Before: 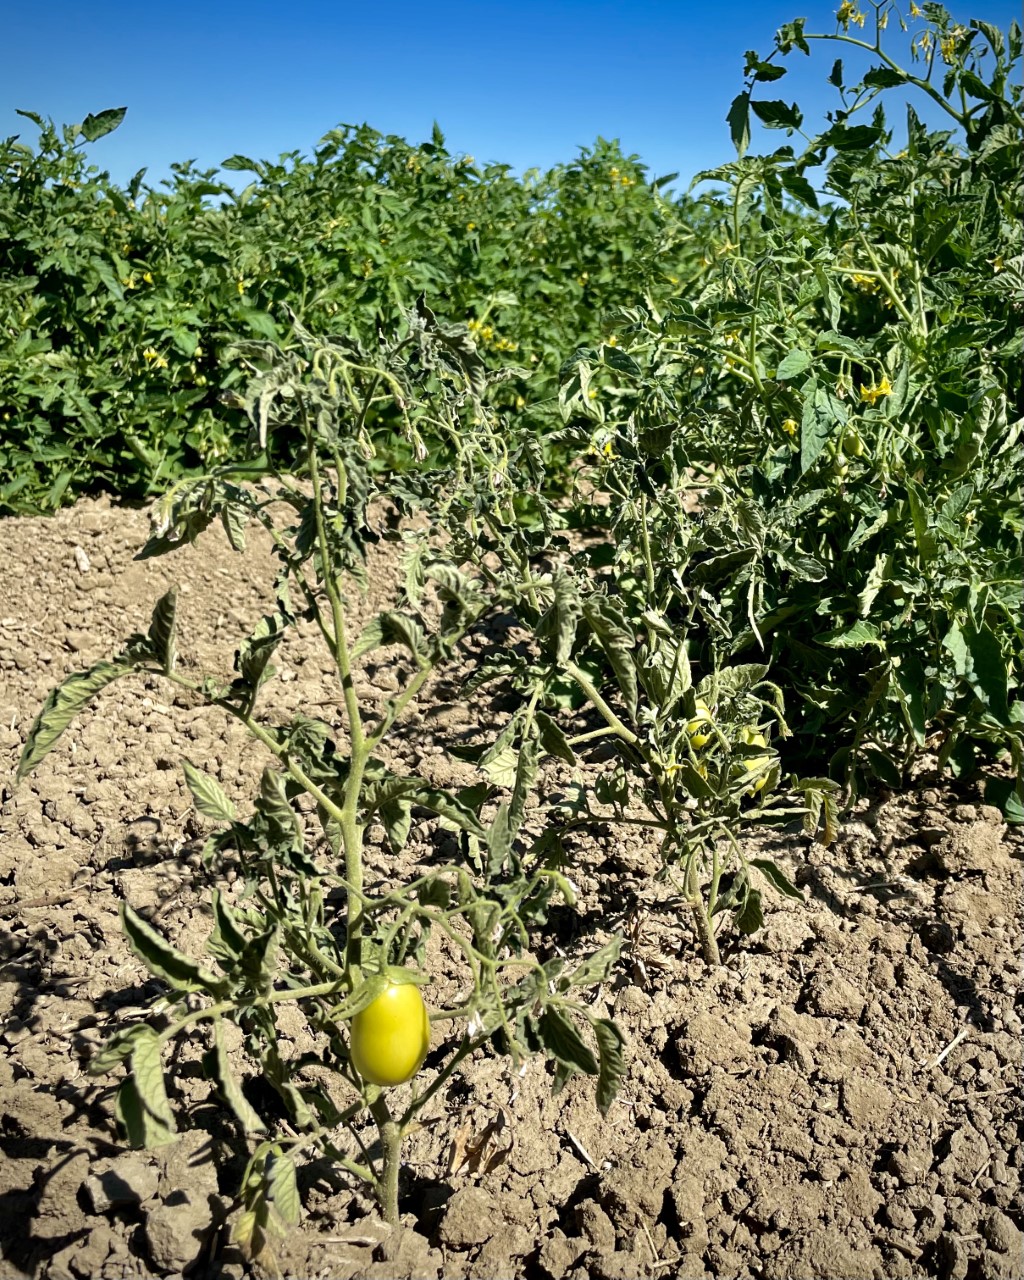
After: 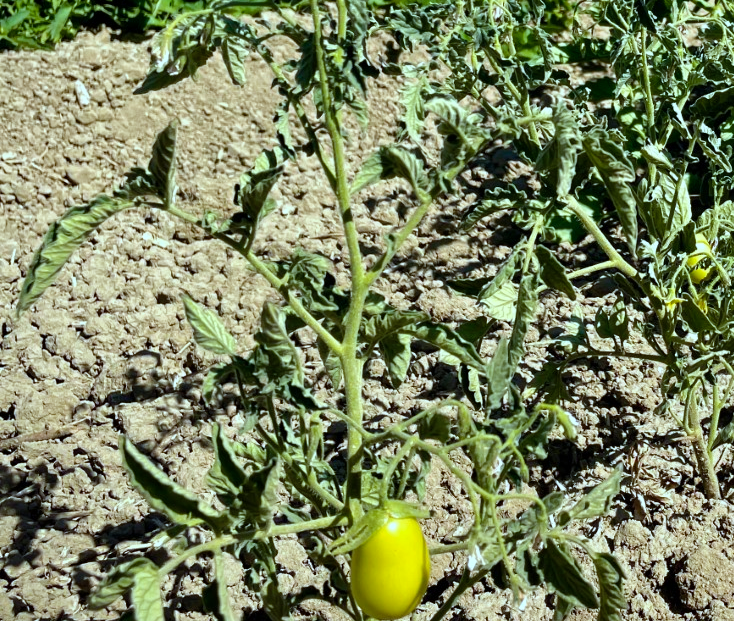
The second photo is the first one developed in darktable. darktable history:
crop: top 36.411%, right 28.248%, bottom 15.005%
color balance rgb: linear chroma grading › global chroma 9.595%, perceptual saturation grading › global saturation 25.861%
base curve: preserve colors none
color correction: highlights a* -10.71, highlights b* -18.8
